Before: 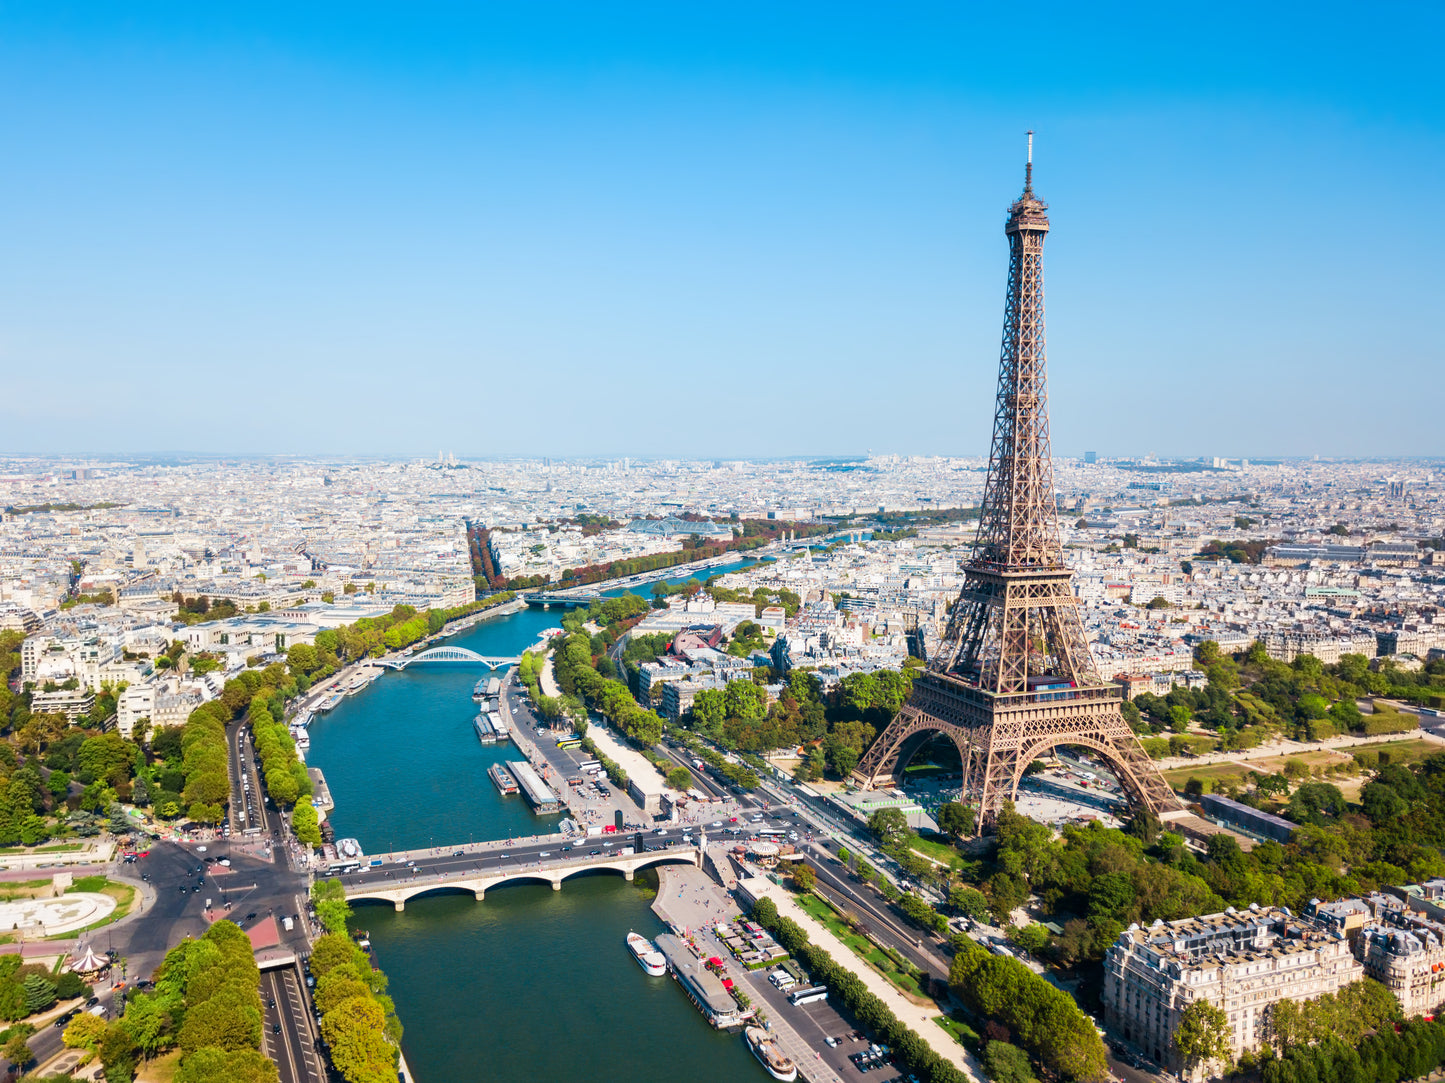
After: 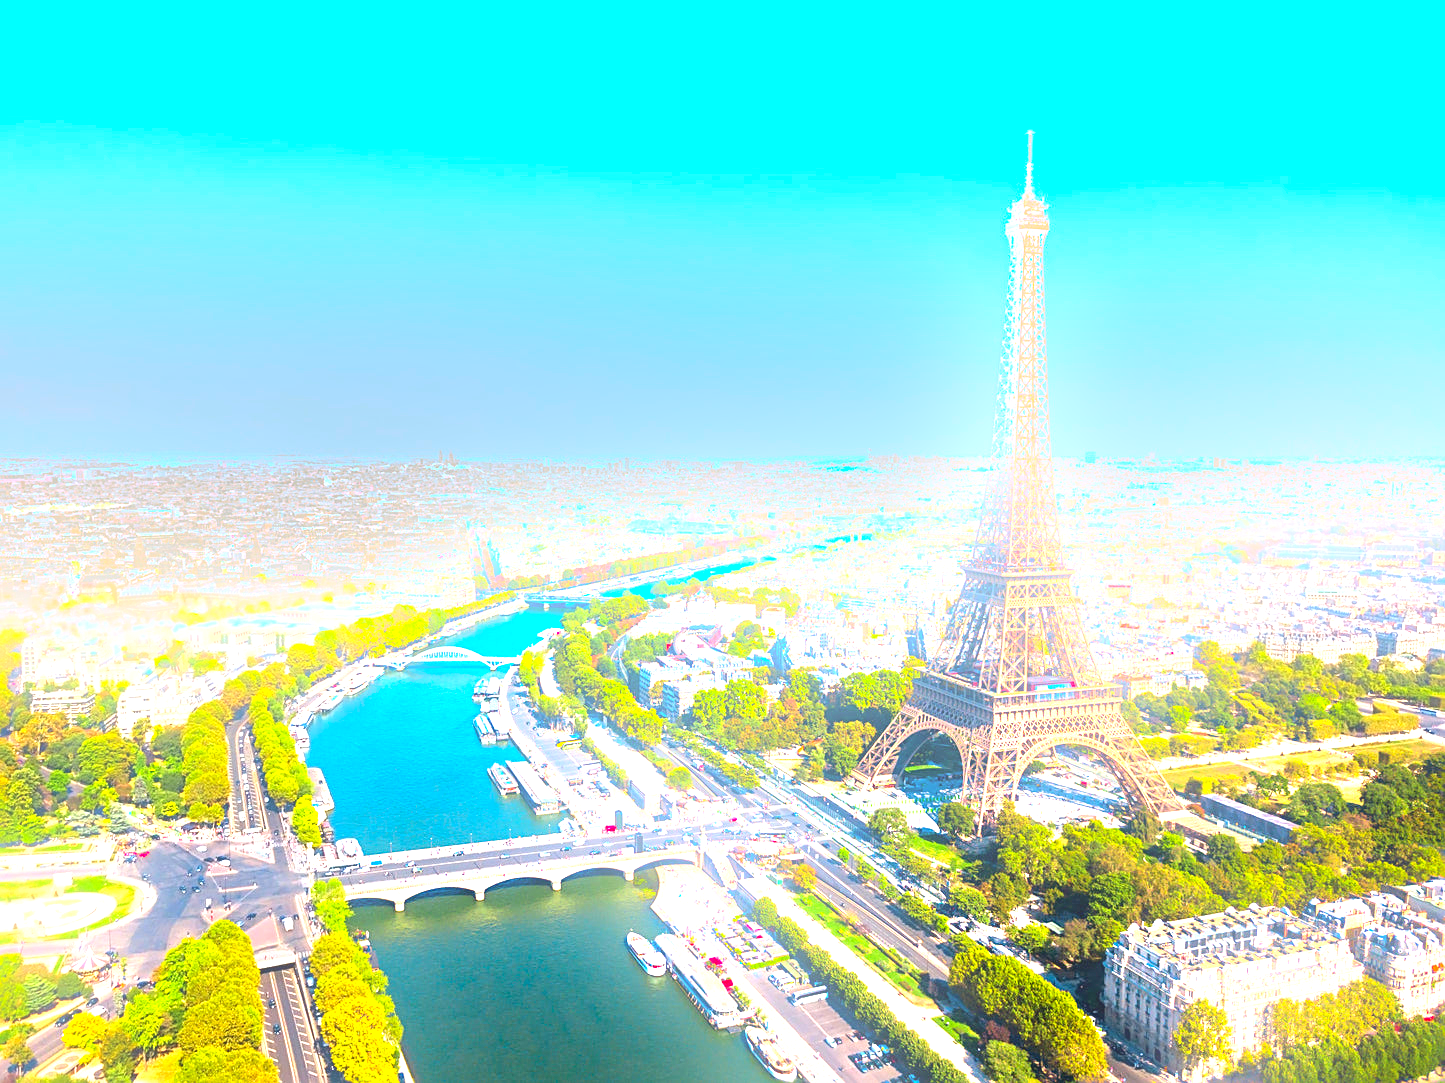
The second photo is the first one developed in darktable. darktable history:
sharpen: on, module defaults
bloom: size 13.65%, threshold 98.39%, strength 4.82%
exposure: black level correction 0, exposure 1.741 EV, compensate exposure bias true, compensate highlight preservation false
contrast brightness saturation: saturation 0.18
